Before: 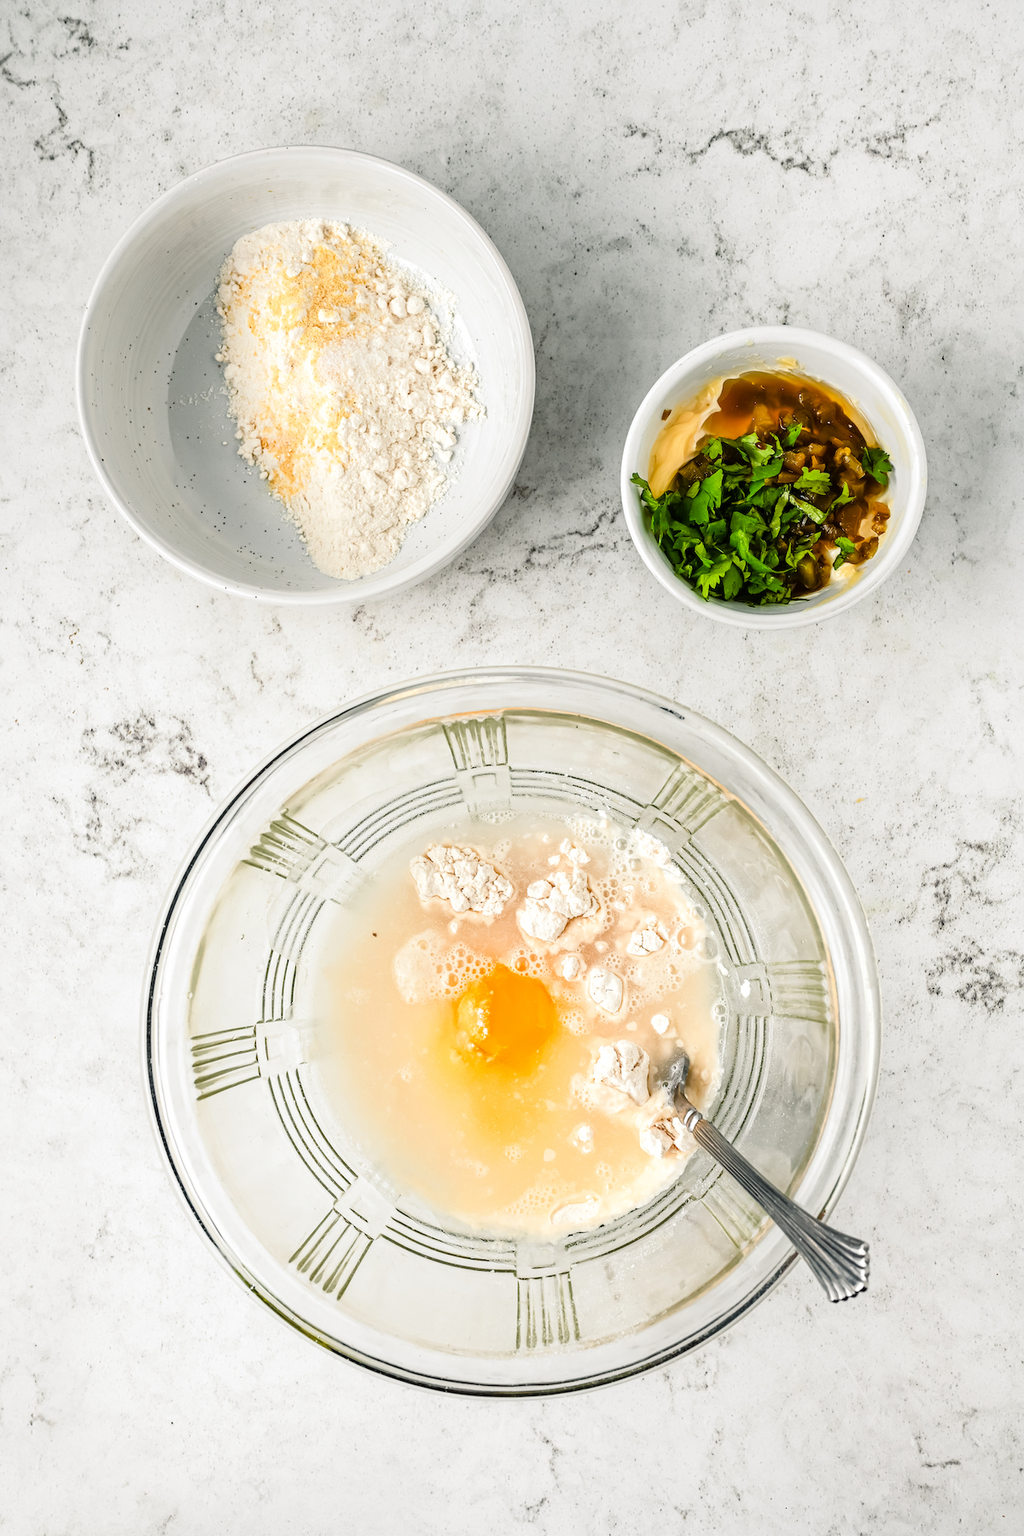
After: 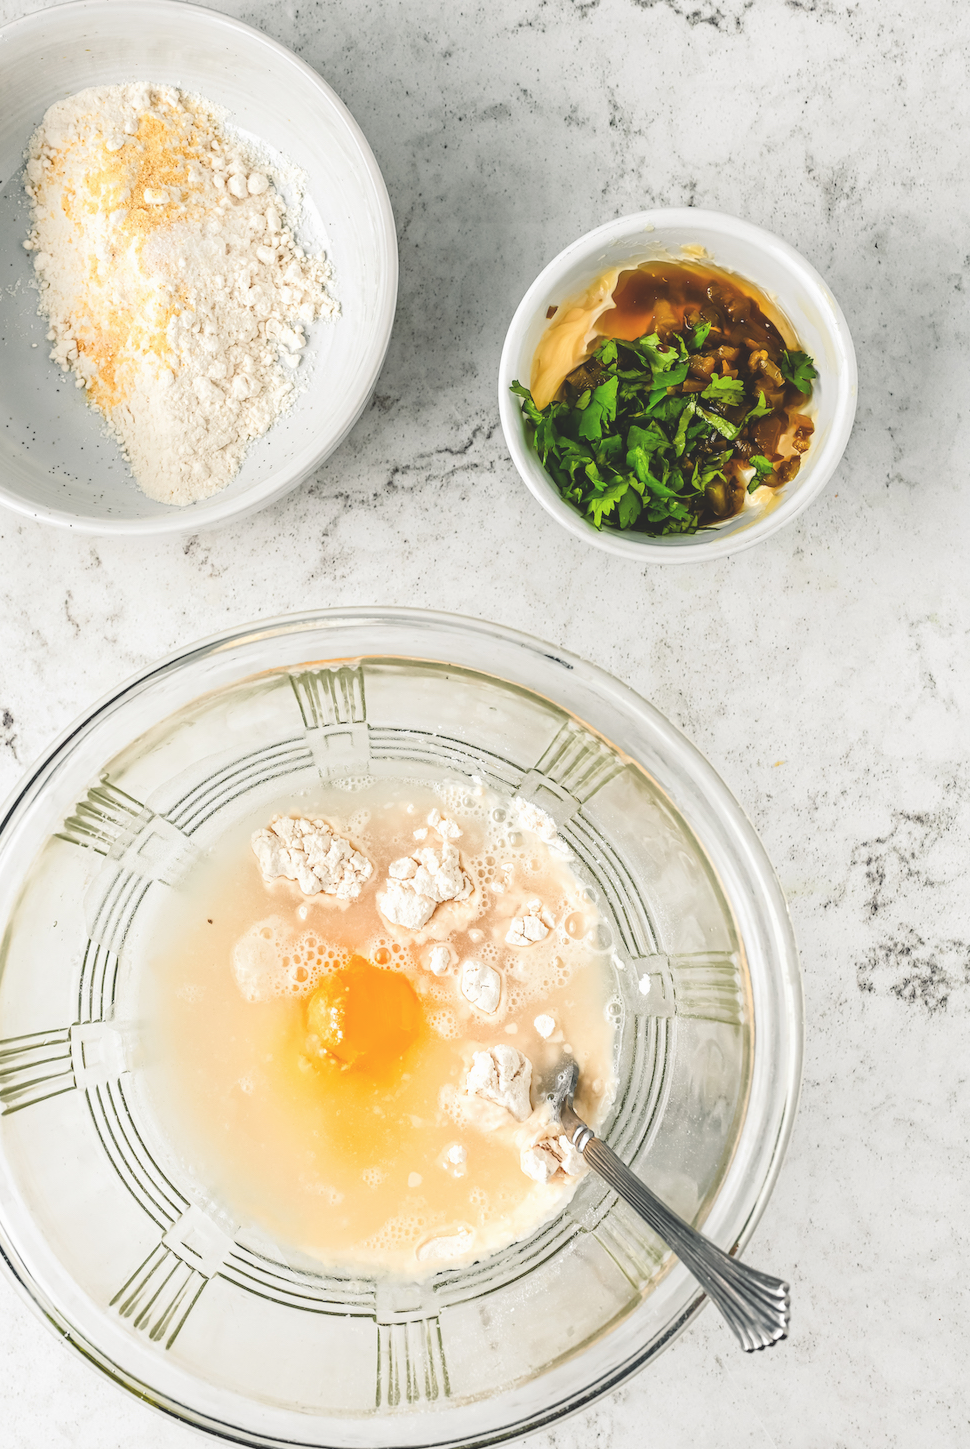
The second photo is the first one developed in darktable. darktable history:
exposure: black level correction -0.021, exposure -0.033 EV, compensate highlight preservation false
crop: left 19.101%, top 9.691%, right 0.001%, bottom 9.777%
